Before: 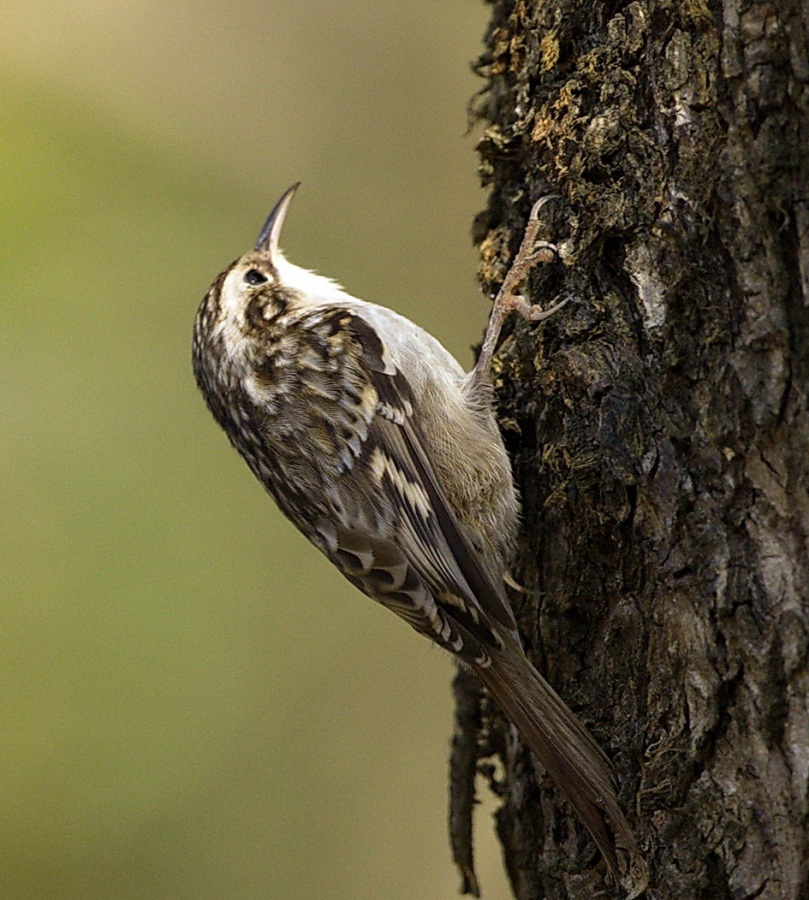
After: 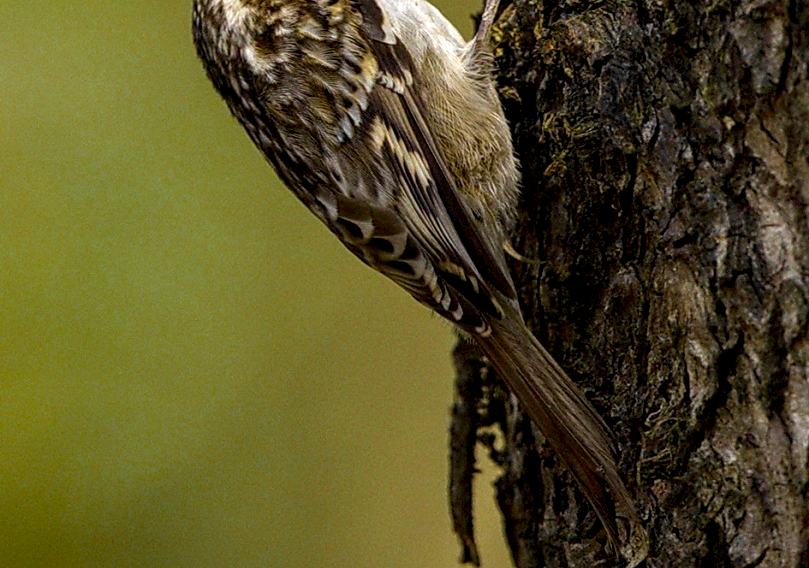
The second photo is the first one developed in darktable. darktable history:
crop and rotate: top 36.778%
color zones: curves: ch0 [(0.004, 0.388) (0.125, 0.392) (0.25, 0.404) (0.375, 0.5) (0.5, 0.5) (0.625, 0.5) (0.75, 0.5) (0.875, 0.5)]; ch1 [(0, 0.5) (0.125, 0.5) (0.25, 0.5) (0.375, 0.124) (0.524, 0.124) (0.645, 0.128) (0.789, 0.132) (0.914, 0.096) (0.998, 0.068)]
local contrast: highlights 60%, shadows 63%, detail 160%
contrast brightness saturation: saturation 0.482
